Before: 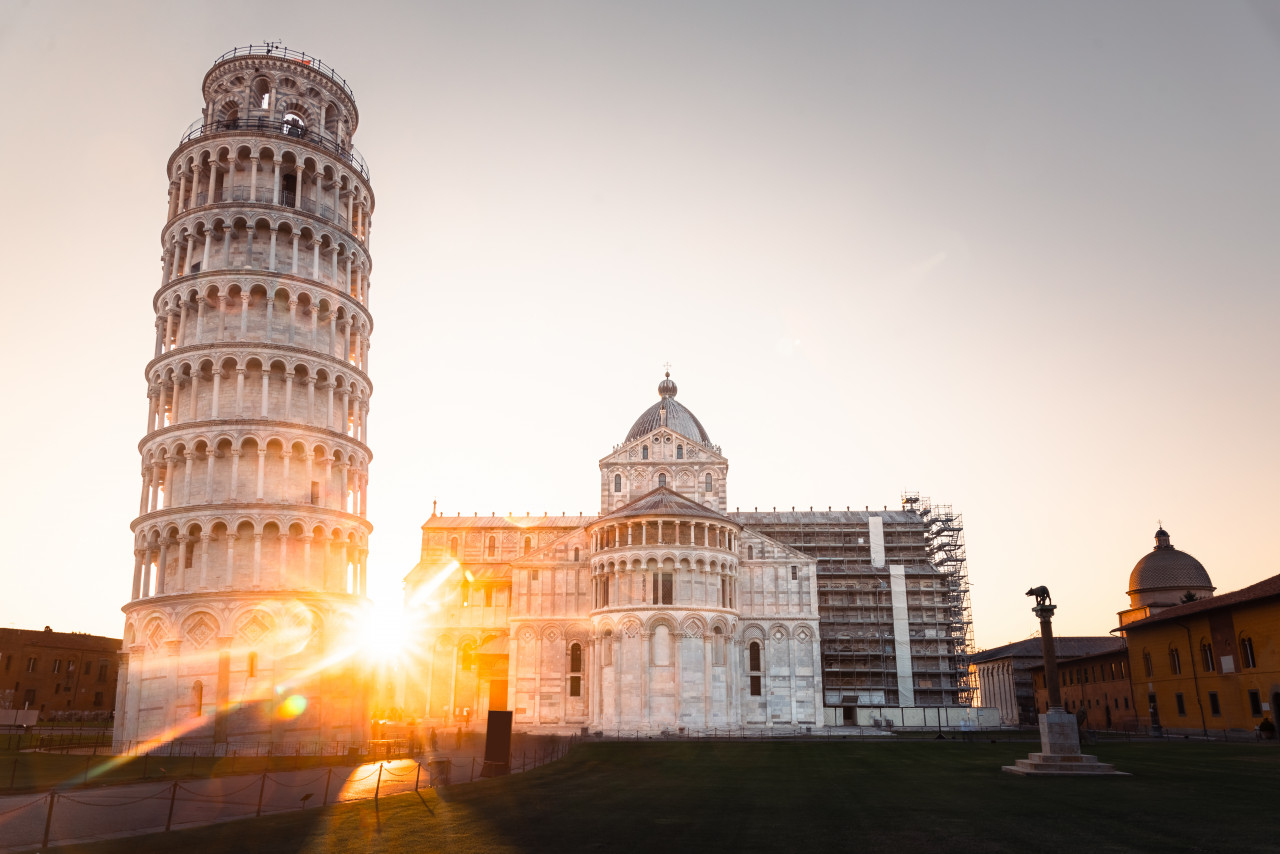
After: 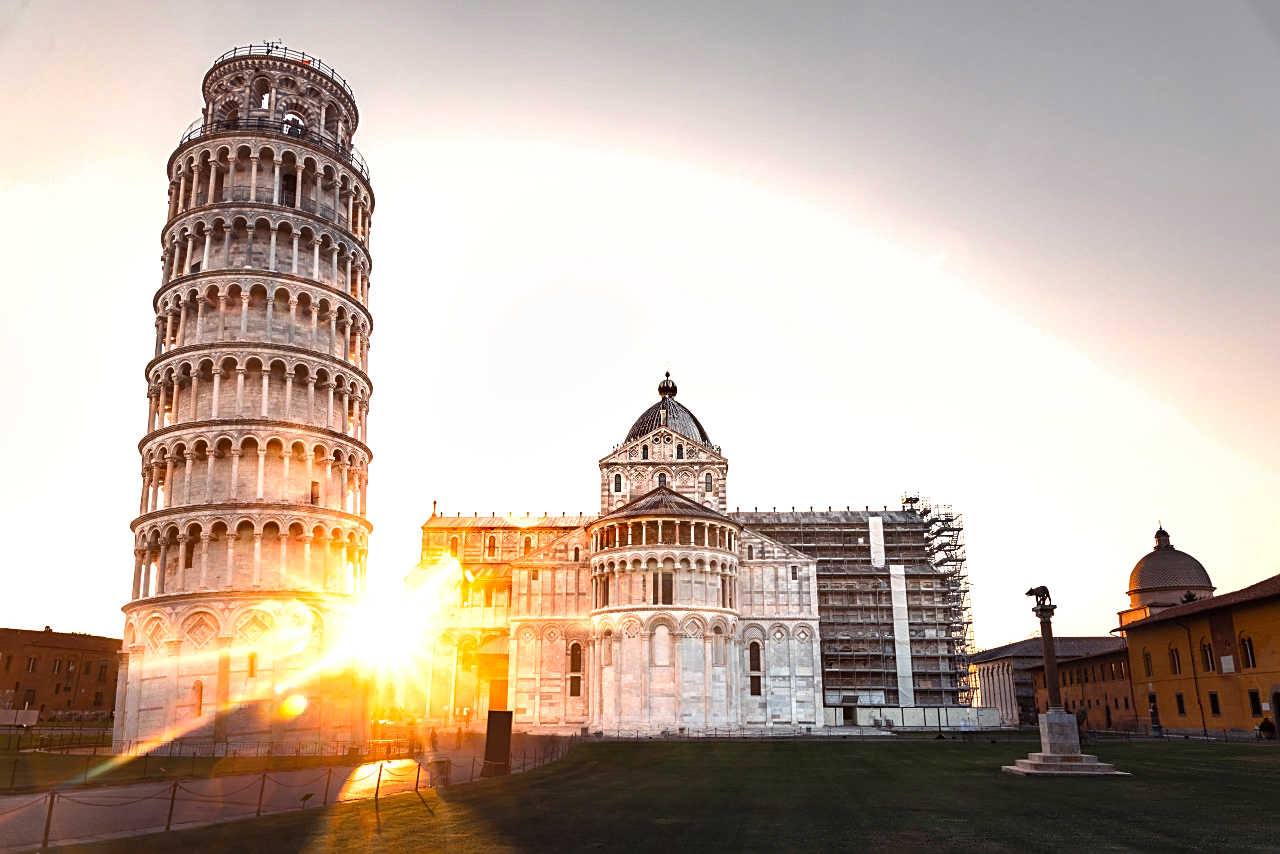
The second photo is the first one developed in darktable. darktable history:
exposure: black level correction 0.001, exposure 0.499 EV, compensate exposure bias true, compensate highlight preservation false
shadows and highlights: white point adjustment 0.067, soften with gaussian
sharpen: on, module defaults
